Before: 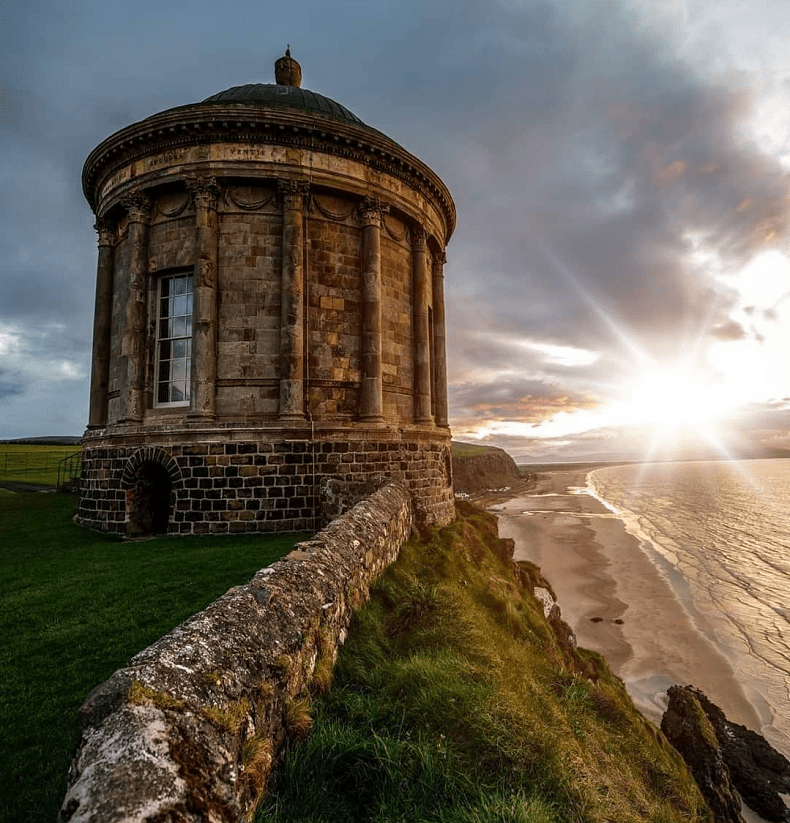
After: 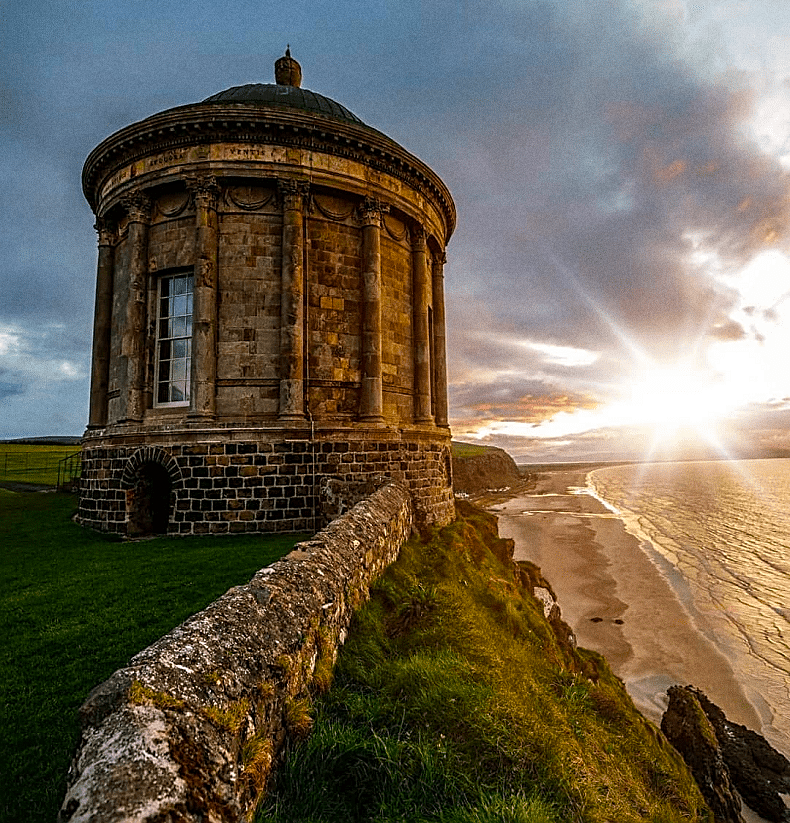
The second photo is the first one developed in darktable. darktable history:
grain: coarseness 0.09 ISO
sharpen: on, module defaults
color balance rgb: perceptual saturation grading › global saturation 30%, global vibrance 20%
